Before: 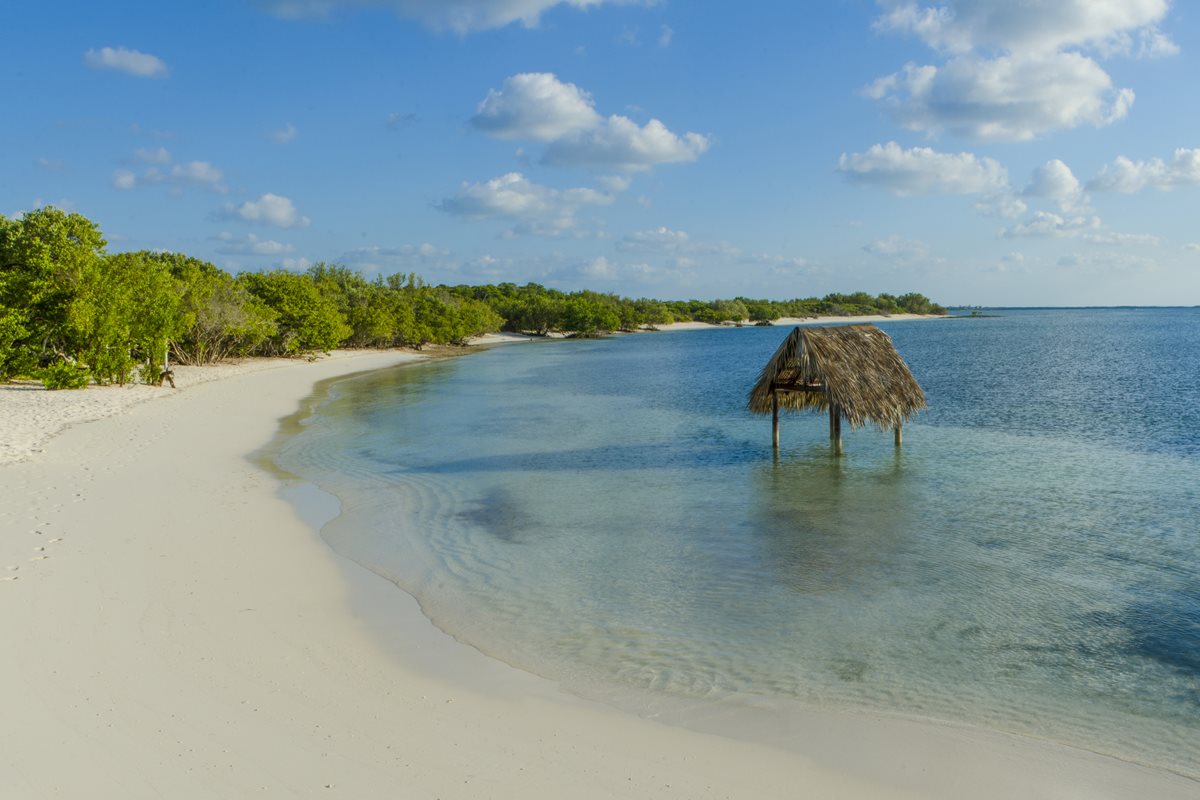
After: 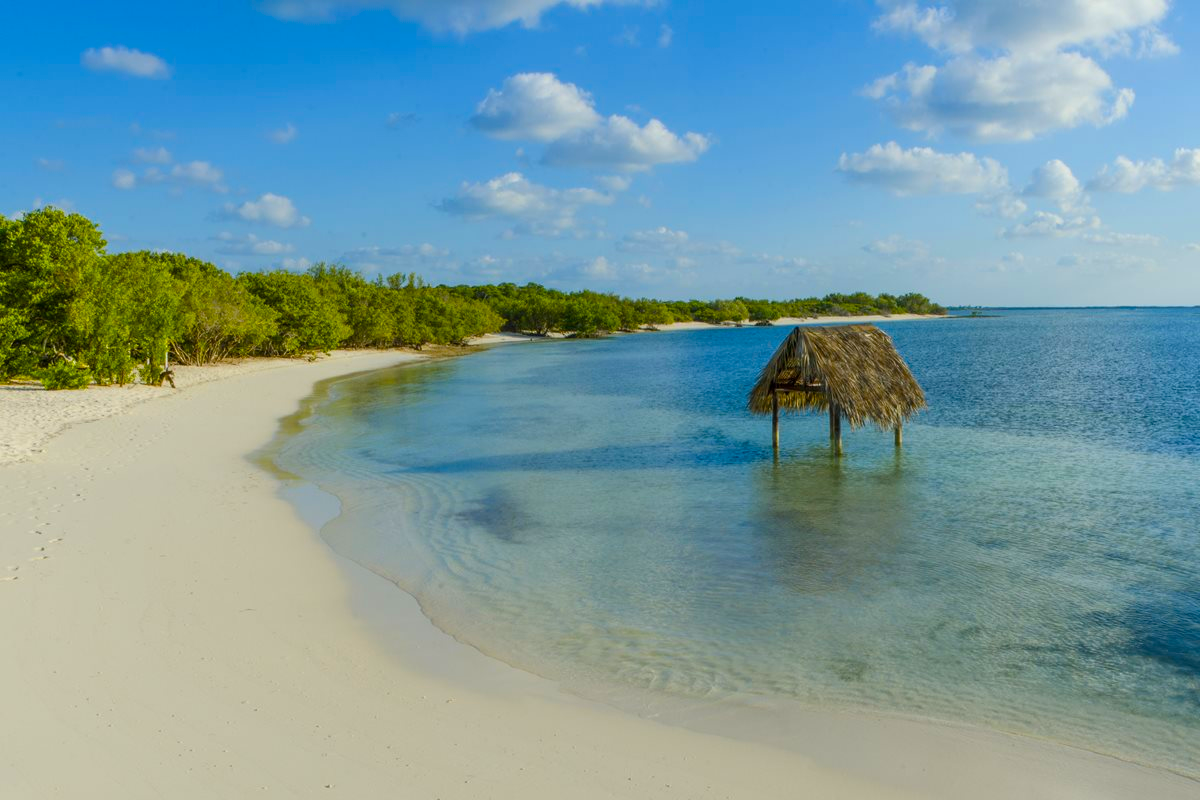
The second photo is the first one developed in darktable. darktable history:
color balance rgb: perceptual saturation grading › global saturation 20%, global vibrance 20%
white balance: emerald 1
color balance: output saturation 110%
